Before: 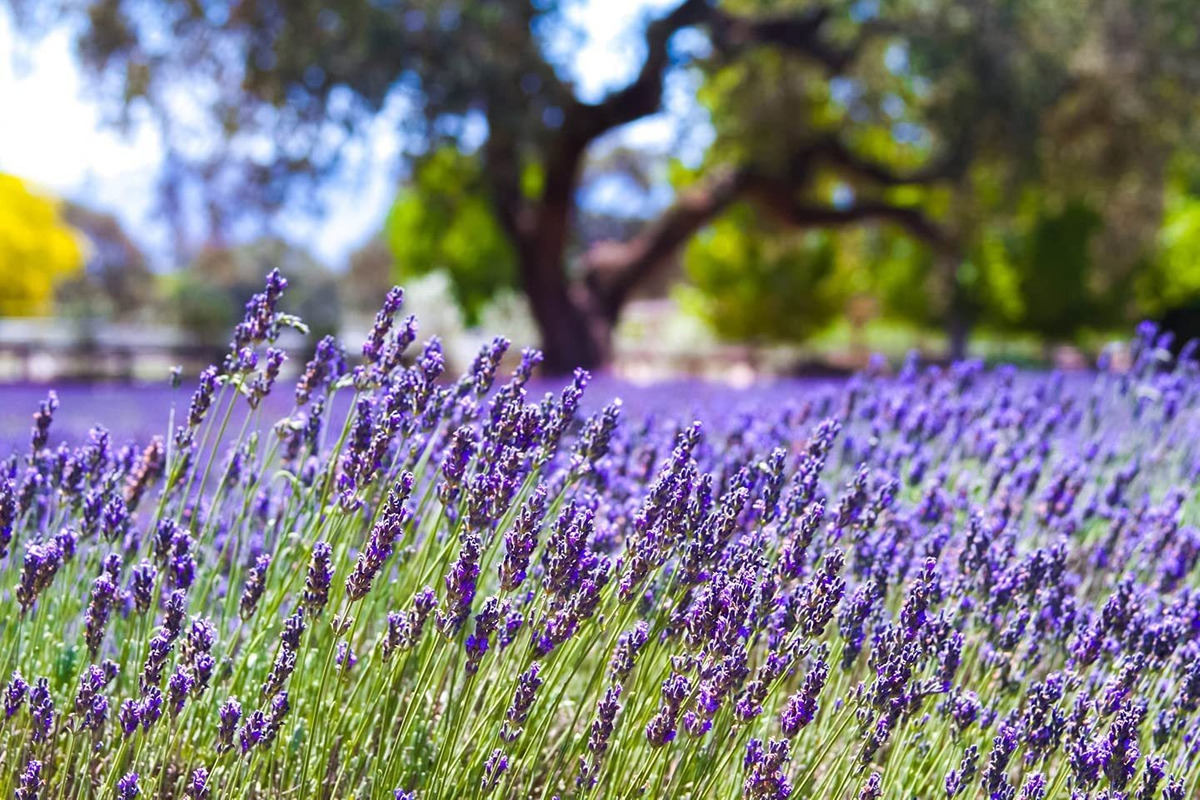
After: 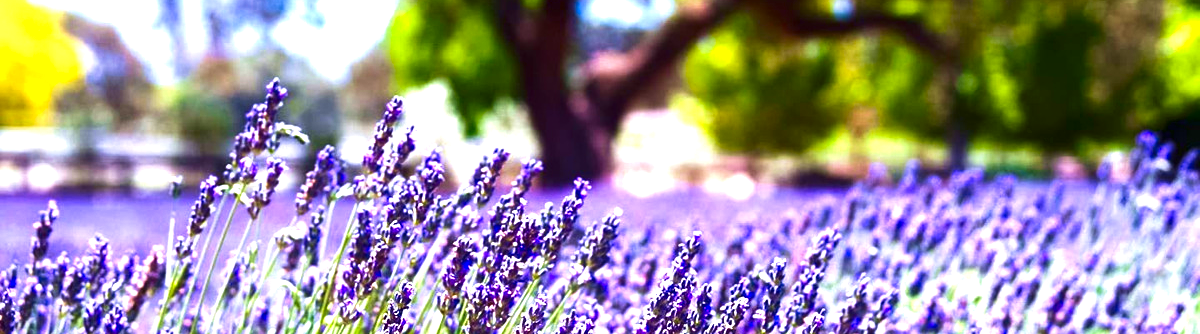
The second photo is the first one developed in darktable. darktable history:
velvia: strength 29%
crop and rotate: top 23.84%, bottom 34.294%
contrast brightness saturation: contrast 0.1, brightness -0.26, saturation 0.14
exposure: black level correction 0.001, exposure 1.129 EV, compensate exposure bias true, compensate highlight preservation false
